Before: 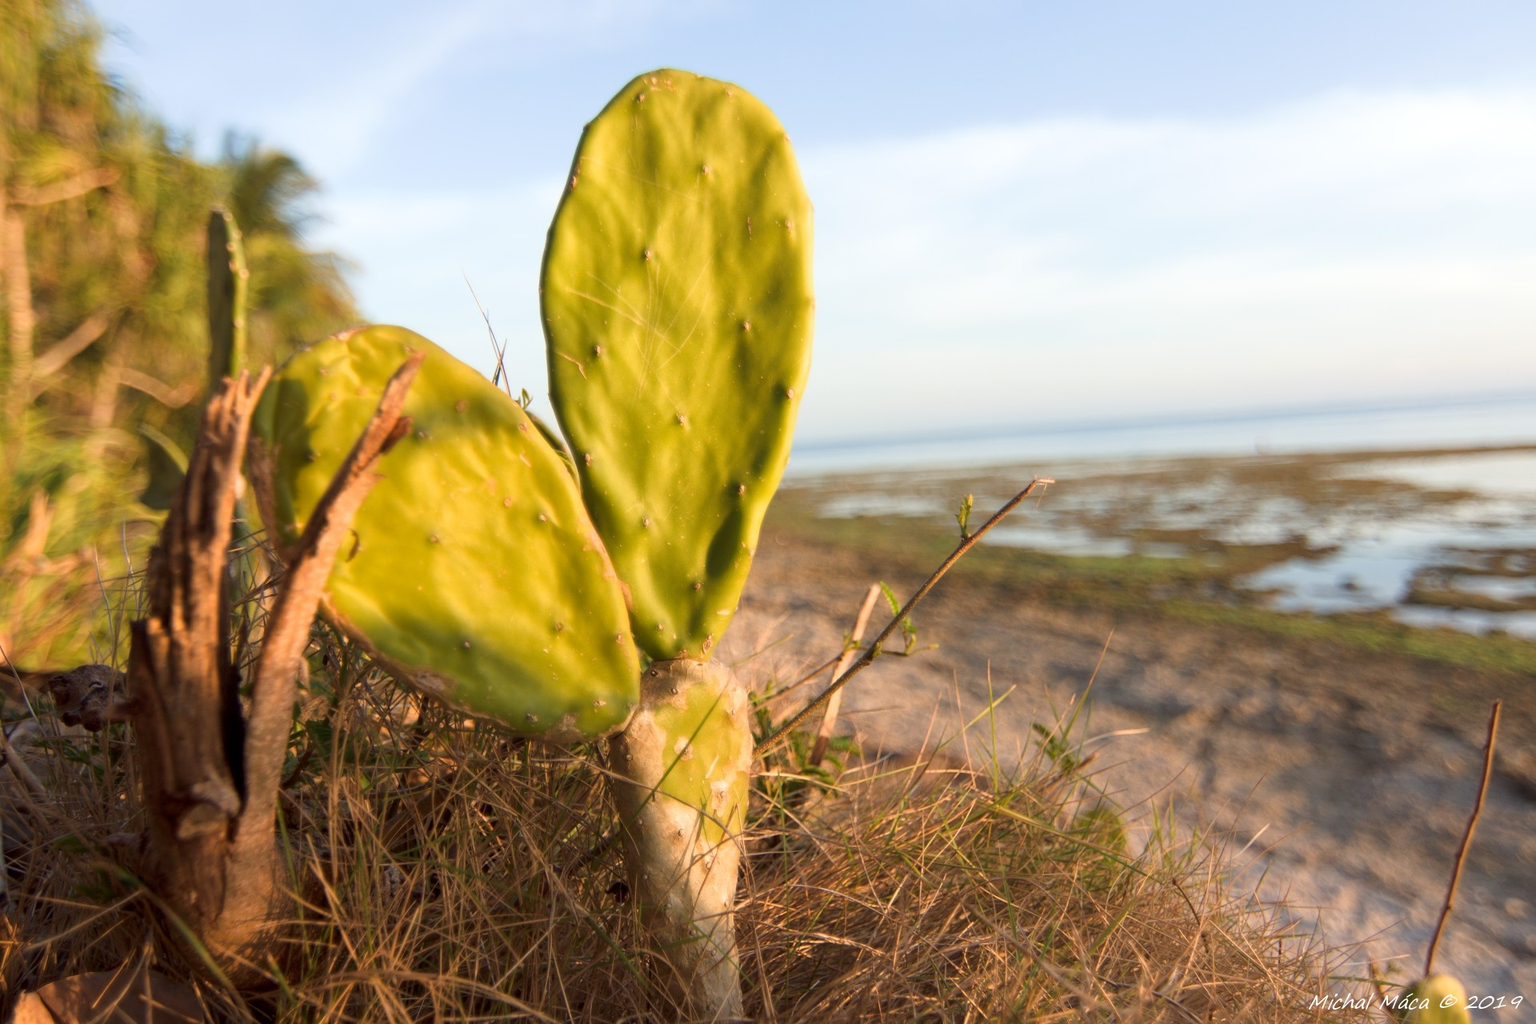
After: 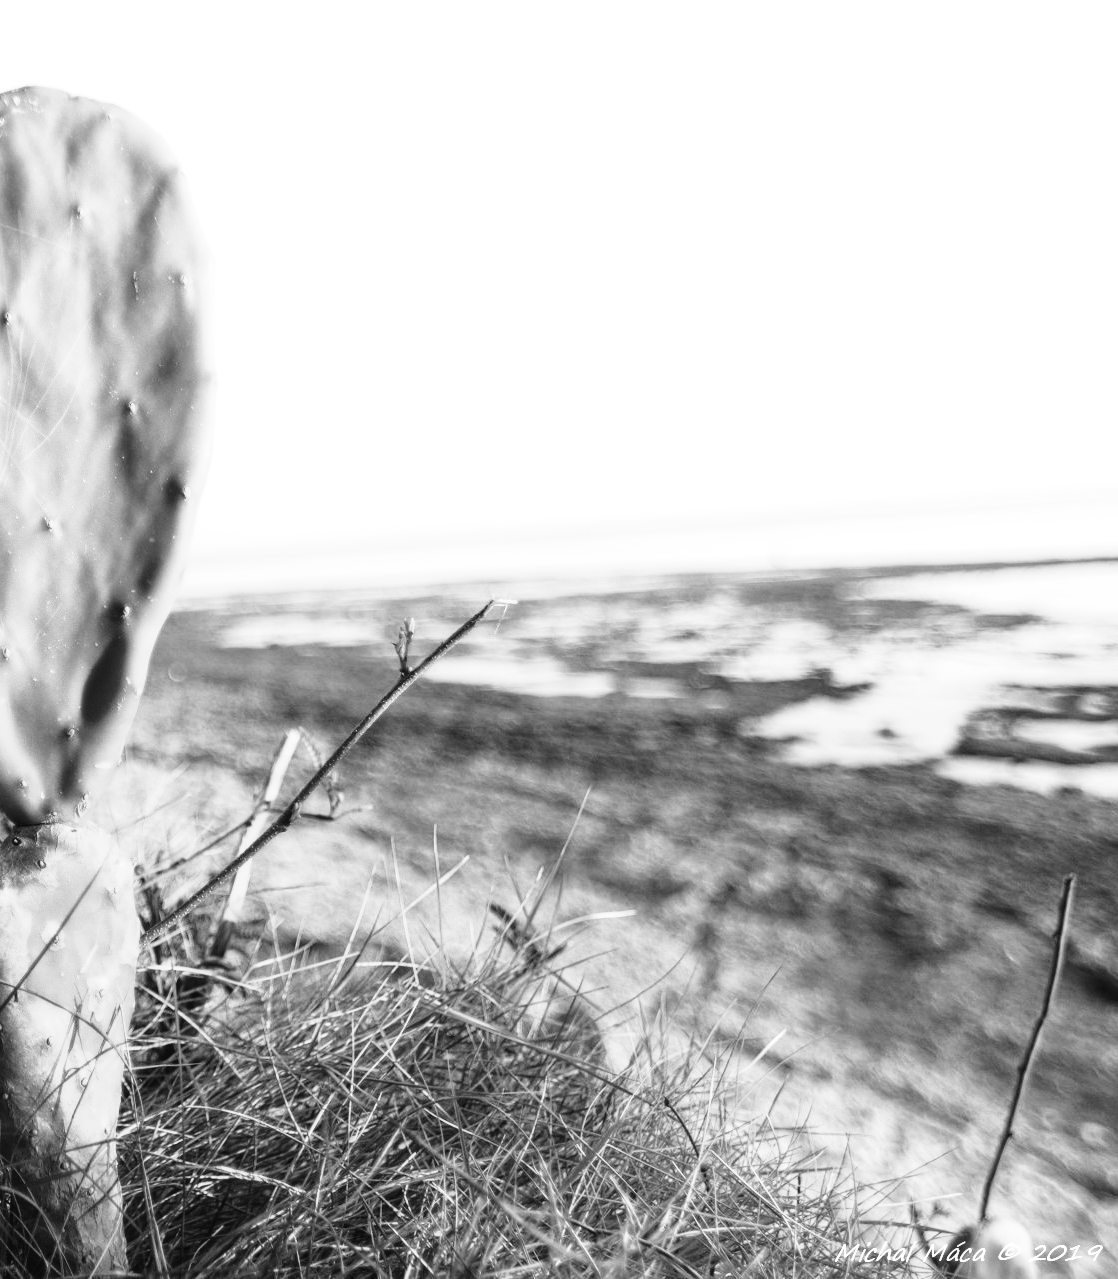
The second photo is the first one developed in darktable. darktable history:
crop: left 41.722%
local contrast: detail 110%
exposure: black level correction -0.001, exposure 0.538 EV, compensate highlight preservation false
tone curve: curves: ch0 [(0, 0) (0.078, 0) (0.241, 0.056) (0.59, 0.574) (0.802, 0.868) (1, 1)], preserve colors none
base curve: curves: ch0 [(0, 0) (0.579, 0.807) (1, 1)], preserve colors none
color calibration: output gray [0.253, 0.26, 0.487, 0], x 0.372, y 0.386, temperature 4286.77 K
